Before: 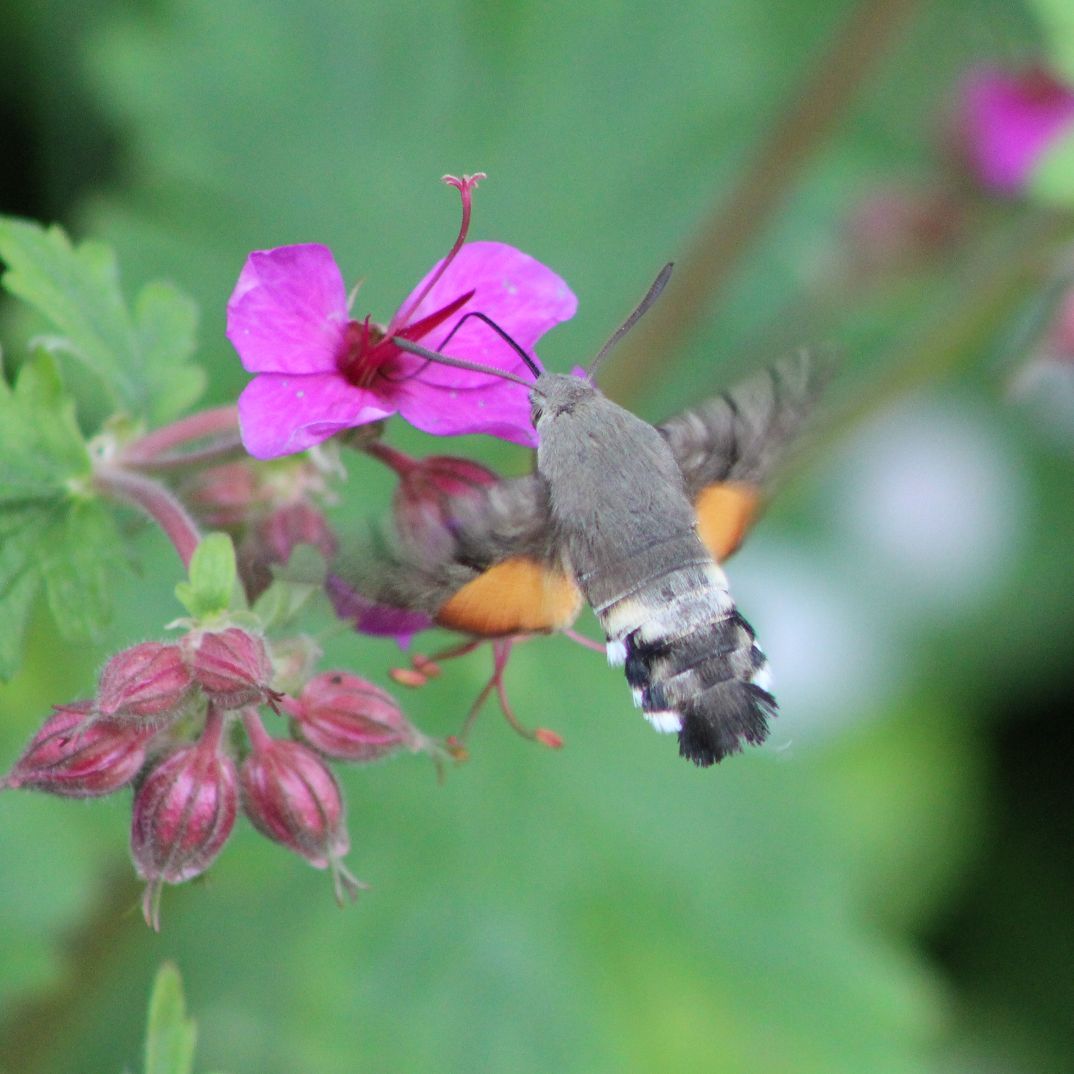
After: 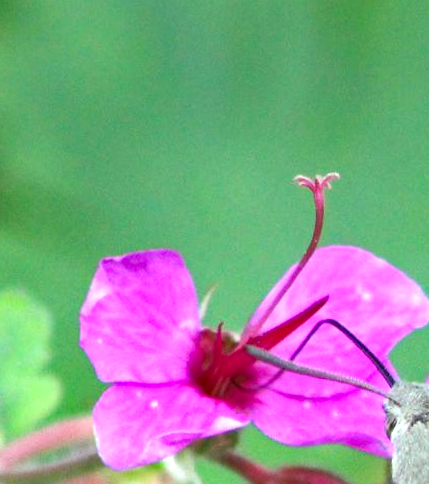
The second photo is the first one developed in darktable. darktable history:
exposure: black level correction 0, exposure 1 EV, compensate exposure bias true, compensate highlight preservation false
shadows and highlights: shadows 22.7, highlights -48.71, soften with gaussian
rotate and perspective: rotation 0.074°, lens shift (vertical) 0.096, lens shift (horizontal) -0.041, crop left 0.043, crop right 0.952, crop top 0.024, crop bottom 0.979
local contrast: mode bilateral grid, contrast 15, coarseness 36, detail 105%, midtone range 0.2
crop and rotate: left 10.817%, top 0.062%, right 47.194%, bottom 53.626%
haze removal: compatibility mode true, adaptive false
graduated density: on, module defaults
